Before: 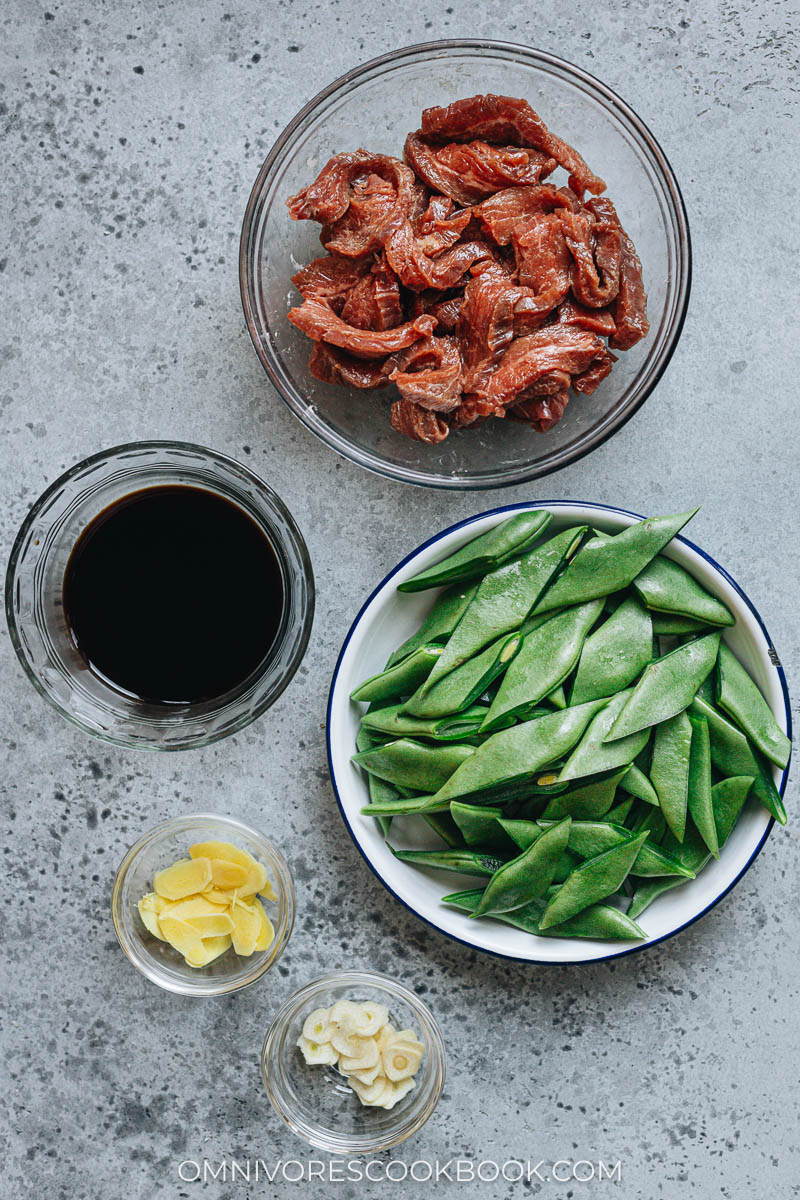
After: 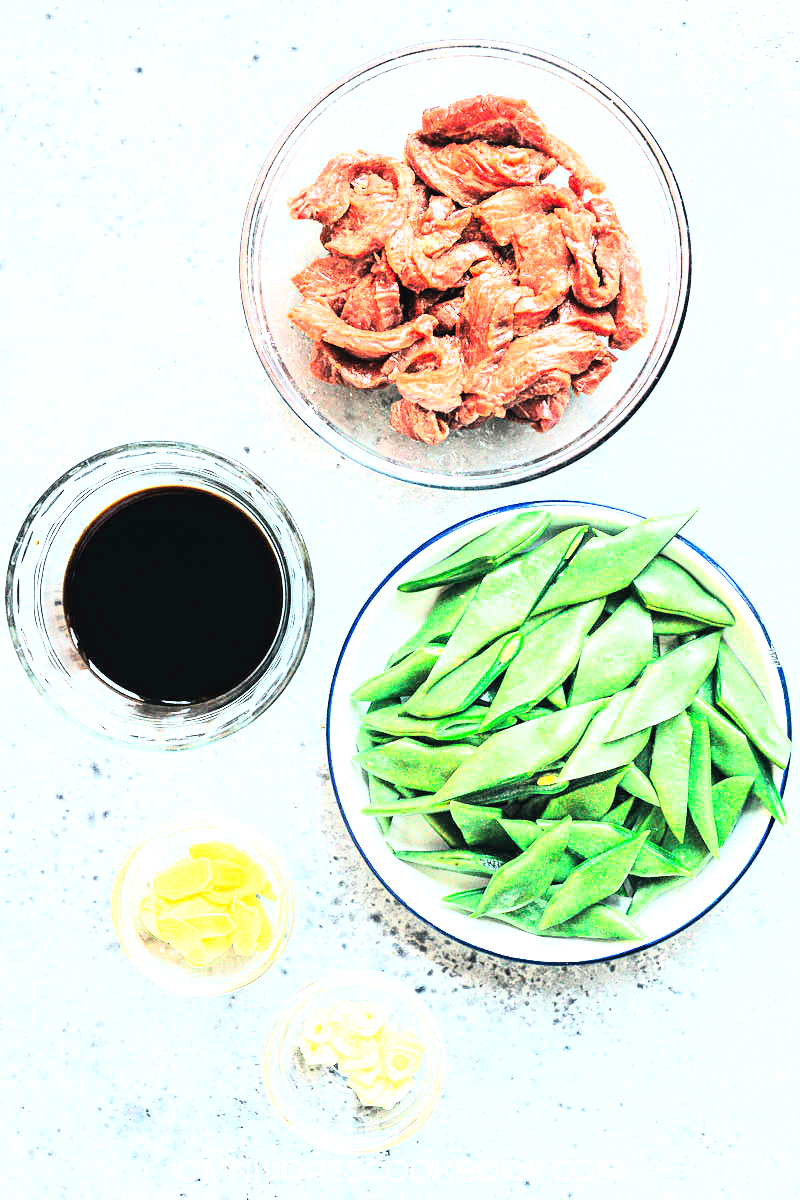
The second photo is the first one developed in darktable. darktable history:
exposure: exposure 2.207 EV, compensate highlight preservation false
rgb curve: curves: ch0 [(0, 0) (0.21, 0.15) (0.24, 0.21) (0.5, 0.75) (0.75, 0.96) (0.89, 0.99) (1, 1)]; ch1 [(0, 0.02) (0.21, 0.13) (0.25, 0.2) (0.5, 0.67) (0.75, 0.9) (0.89, 0.97) (1, 1)]; ch2 [(0, 0.02) (0.21, 0.13) (0.25, 0.2) (0.5, 0.67) (0.75, 0.9) (0.89, 0.97) (1, 1)], compensate middle gray true
